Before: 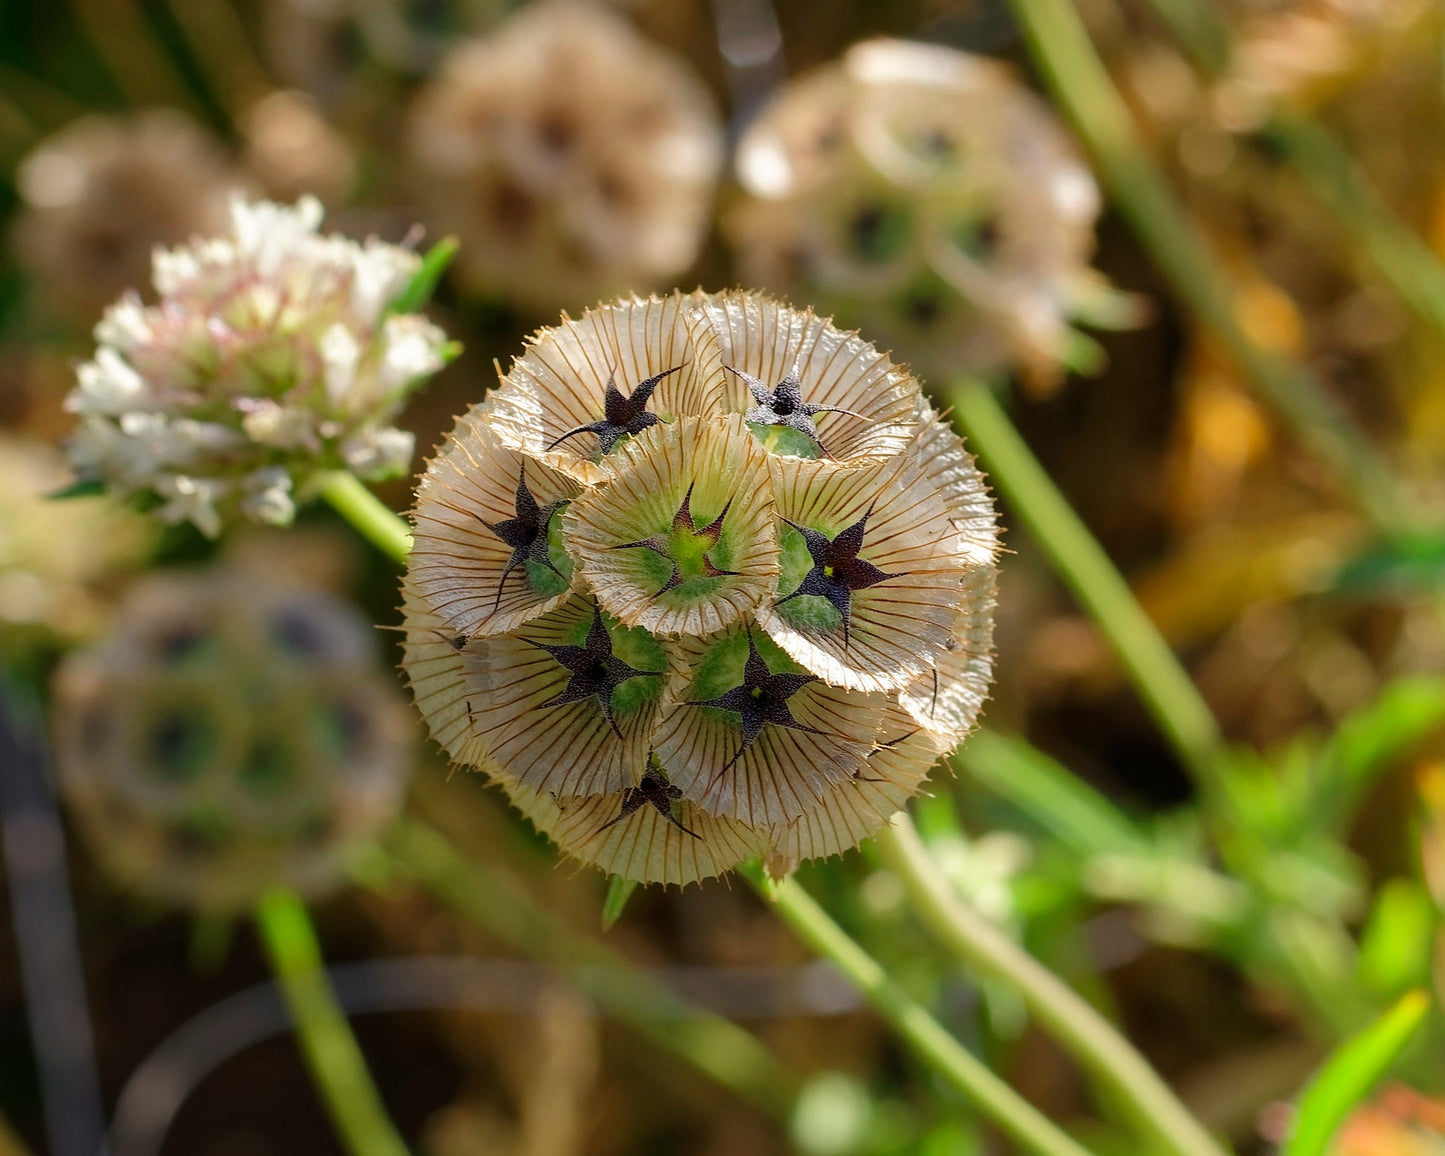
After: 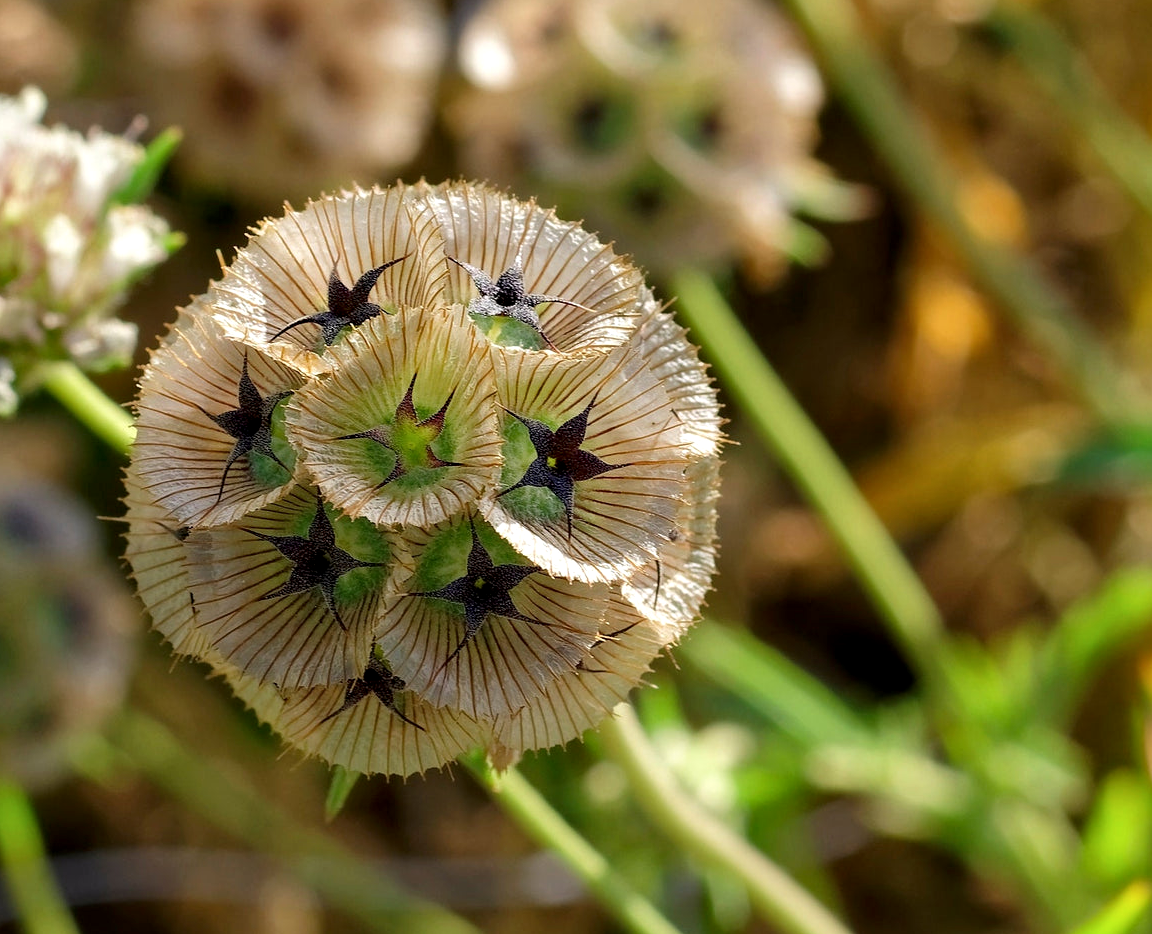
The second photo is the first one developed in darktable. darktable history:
contrast equalizer: octaves 7, y [[0.526, 0.53, 0.532, 0.532, 0.53, 0.525], [0.5 ×6], [0.5 ×6], [0 ×6], [0 ×6]]
crop: left 19.177%, top 9.433%, right 0.001%, bottom 9.744%
